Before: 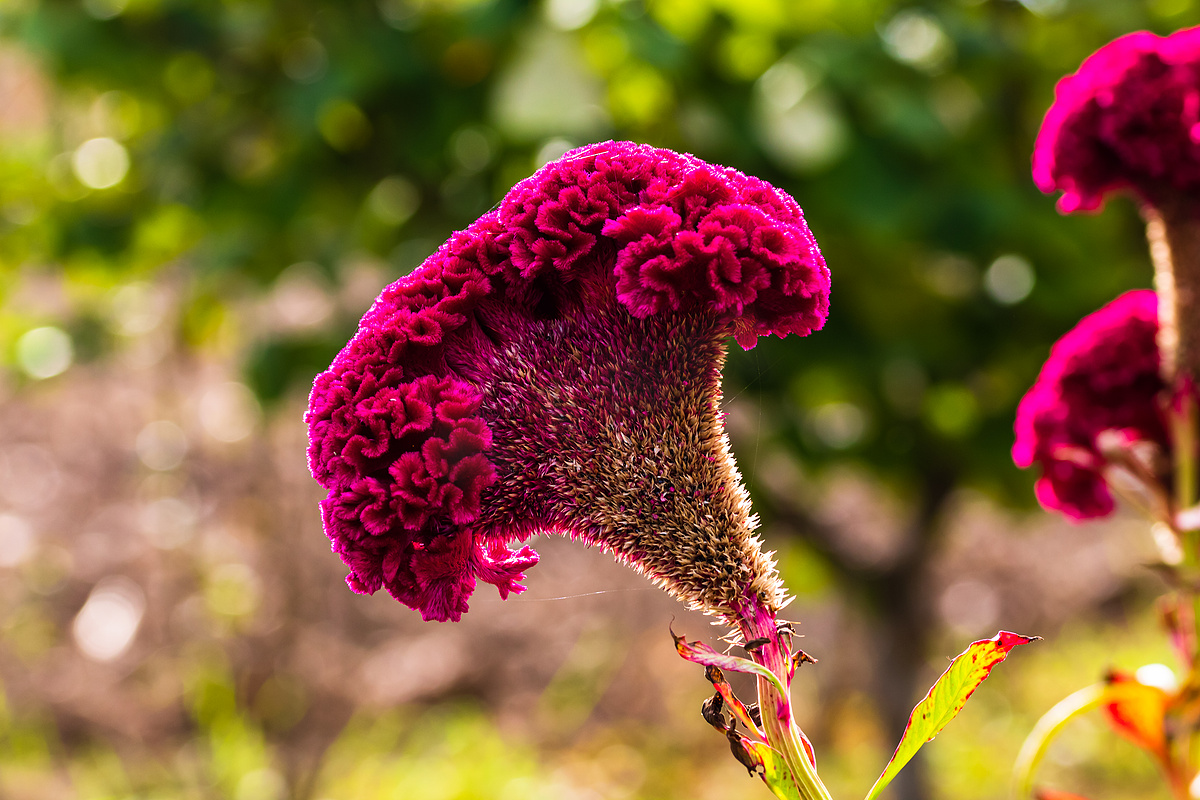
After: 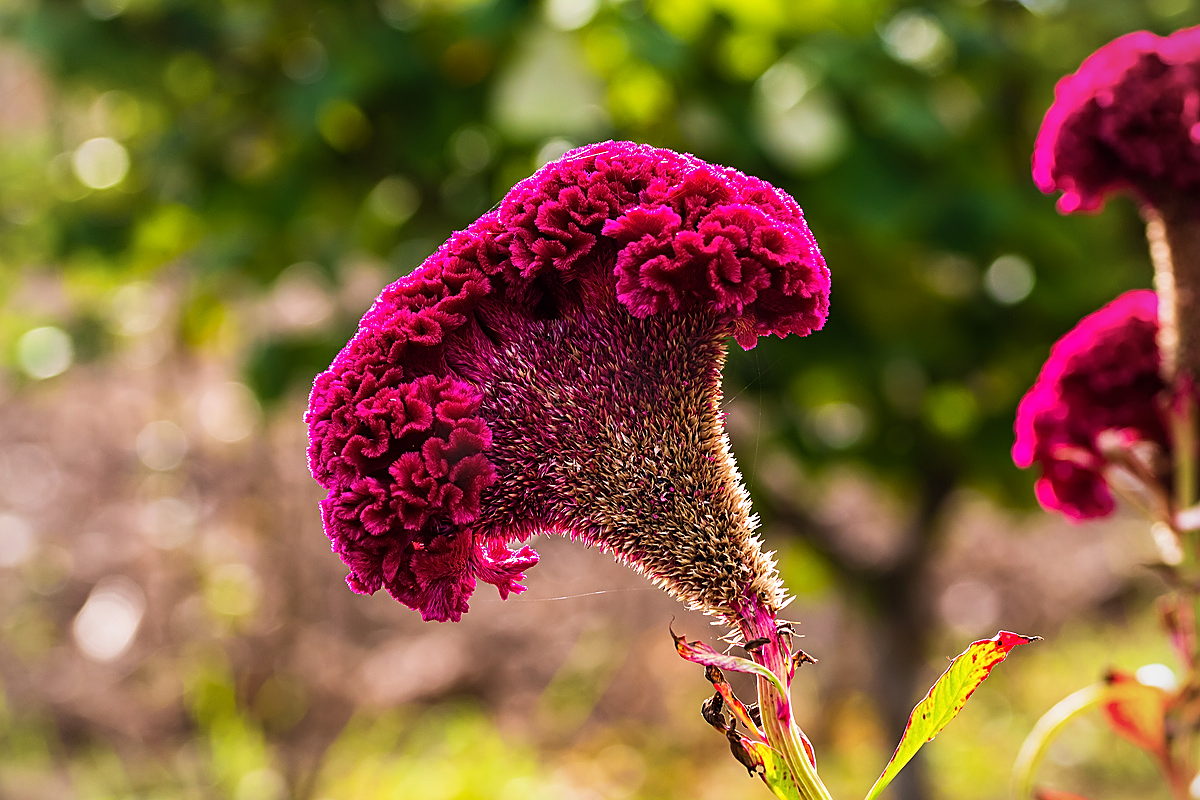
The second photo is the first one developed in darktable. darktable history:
vignetting: fall-off radius 93.87%
sharpen: on, module defaults
